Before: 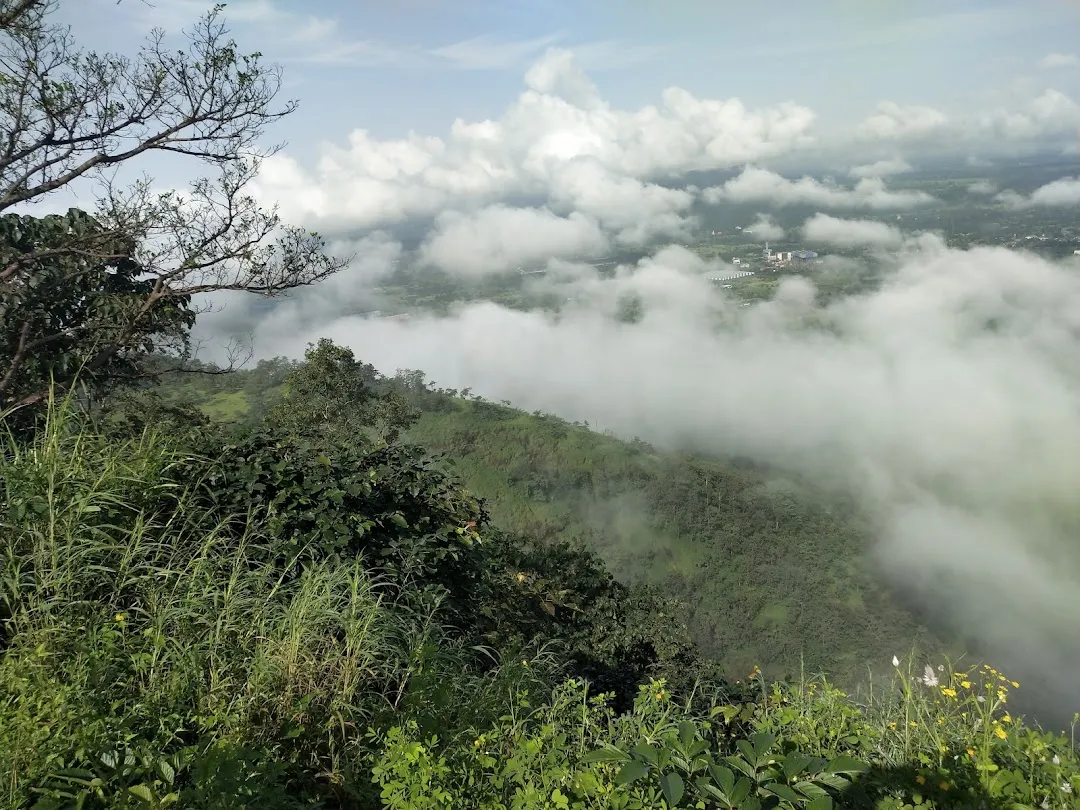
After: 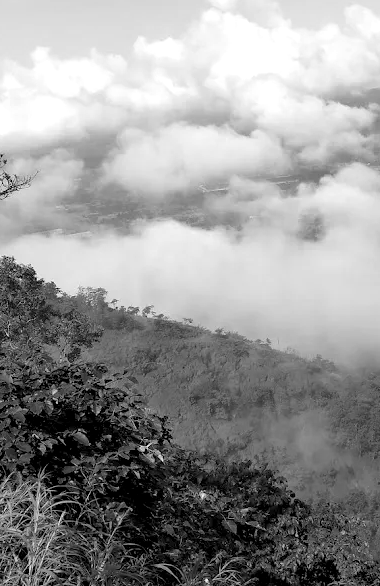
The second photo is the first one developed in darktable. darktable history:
crop and rotate: left 29.476%, top 10.214%, right 35.32%, bottom 17.333%
monochrome: on, module defaults
exposure: black level correction 0.005, exposure 0.286 EV, compensate highlight preservation false
